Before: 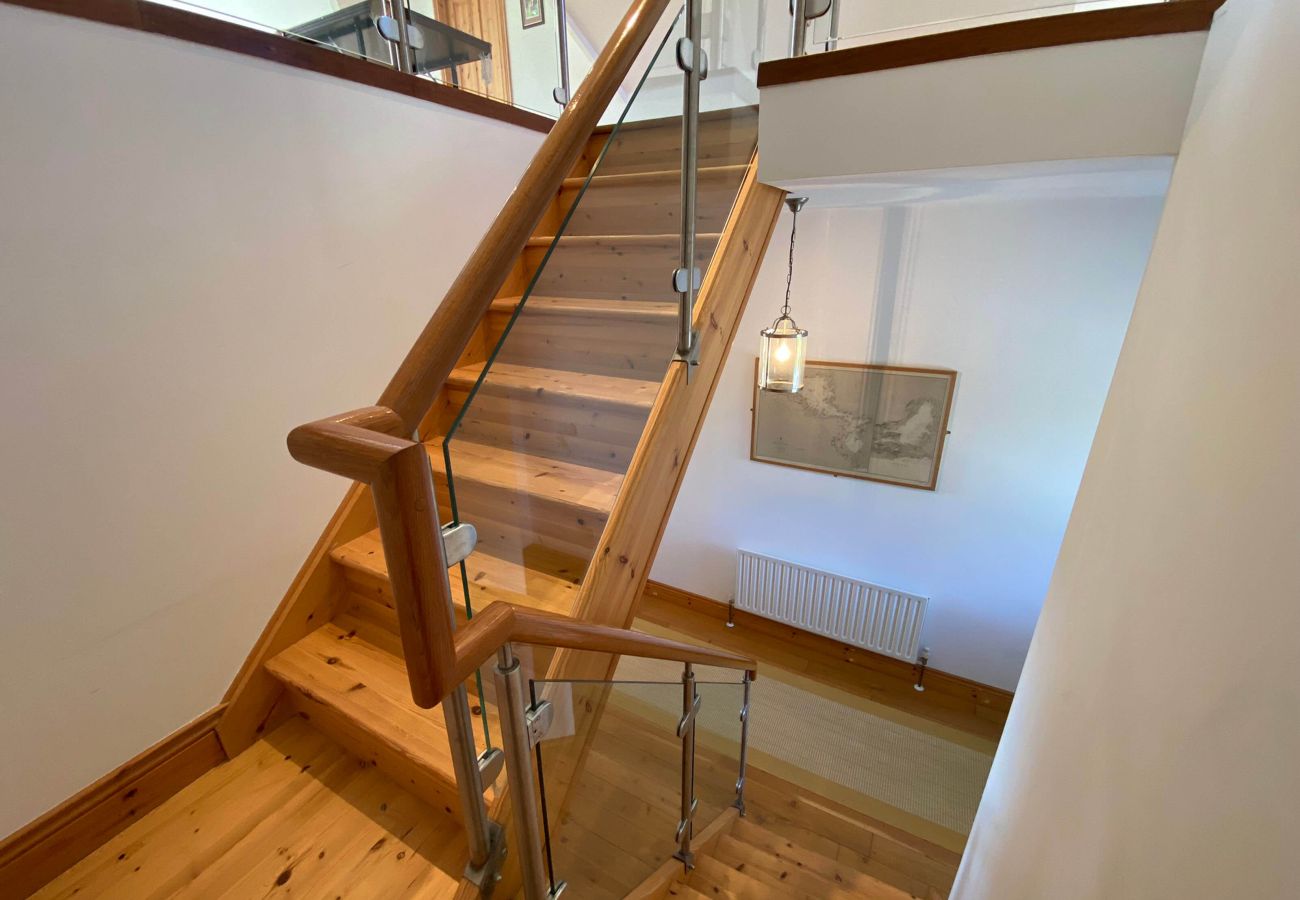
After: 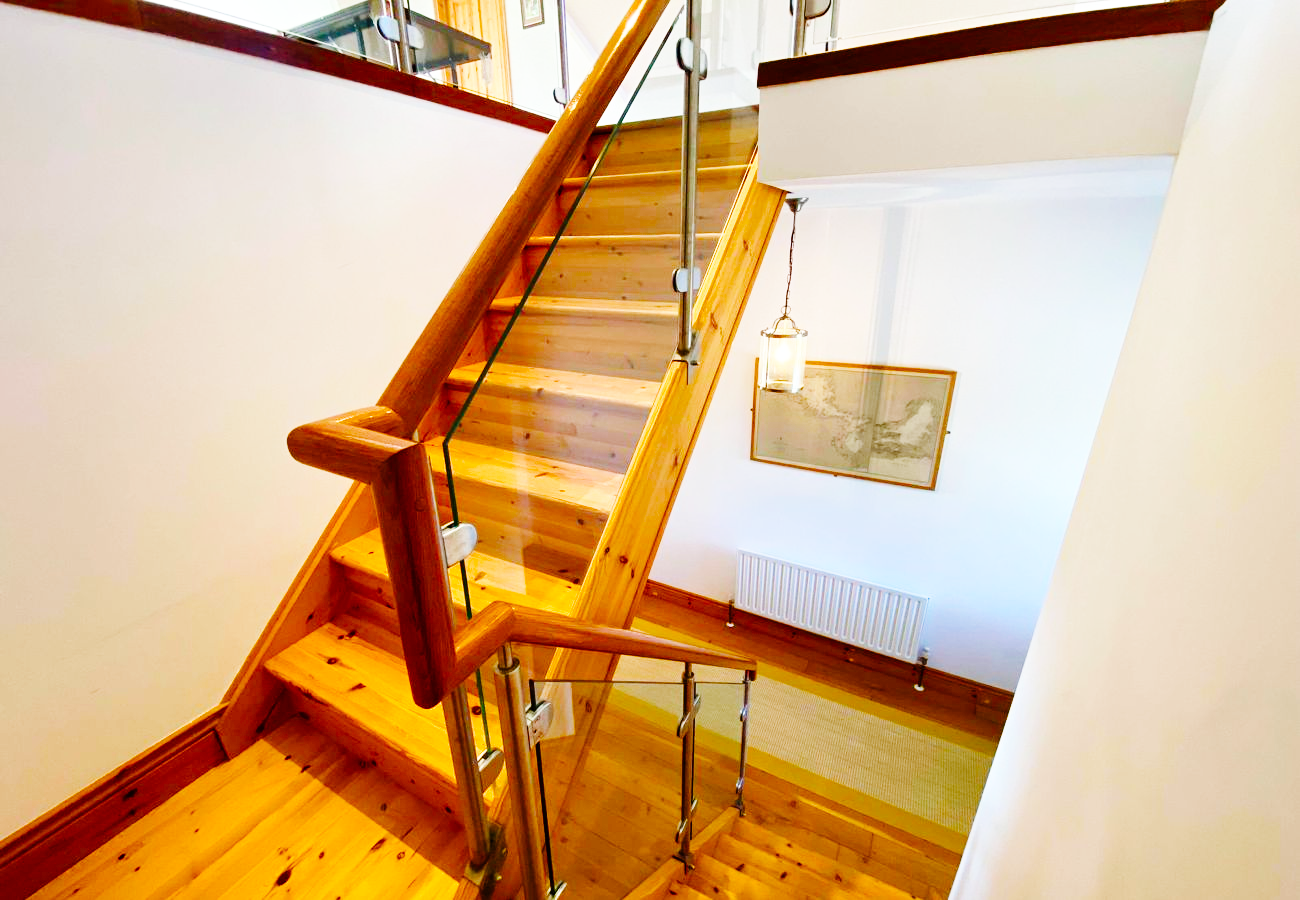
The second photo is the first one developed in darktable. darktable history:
color balance rgb: perceptual saturation grading › global saturation 0.441%, perceptual saturation grading › mid-tones 6.313%, perceptual saturation grading › shadows 71.762%, global vibrance 20%
base curve: curves: ch0 [(0, 0) (0, 0) (0.002, 0.001) (0.008, 0.003) (0.019, 0.011) (0.037, 0.037) (0.064, 0.11) (0.102, 0.232) (0.152, 0.379) (0.216, 0.524) (0.296, 0.665) (0.394, 0.789) (0.512, 0.881) (0.651, 0.945) (0.813, 0.986) (1, 1)], preserve colors none
